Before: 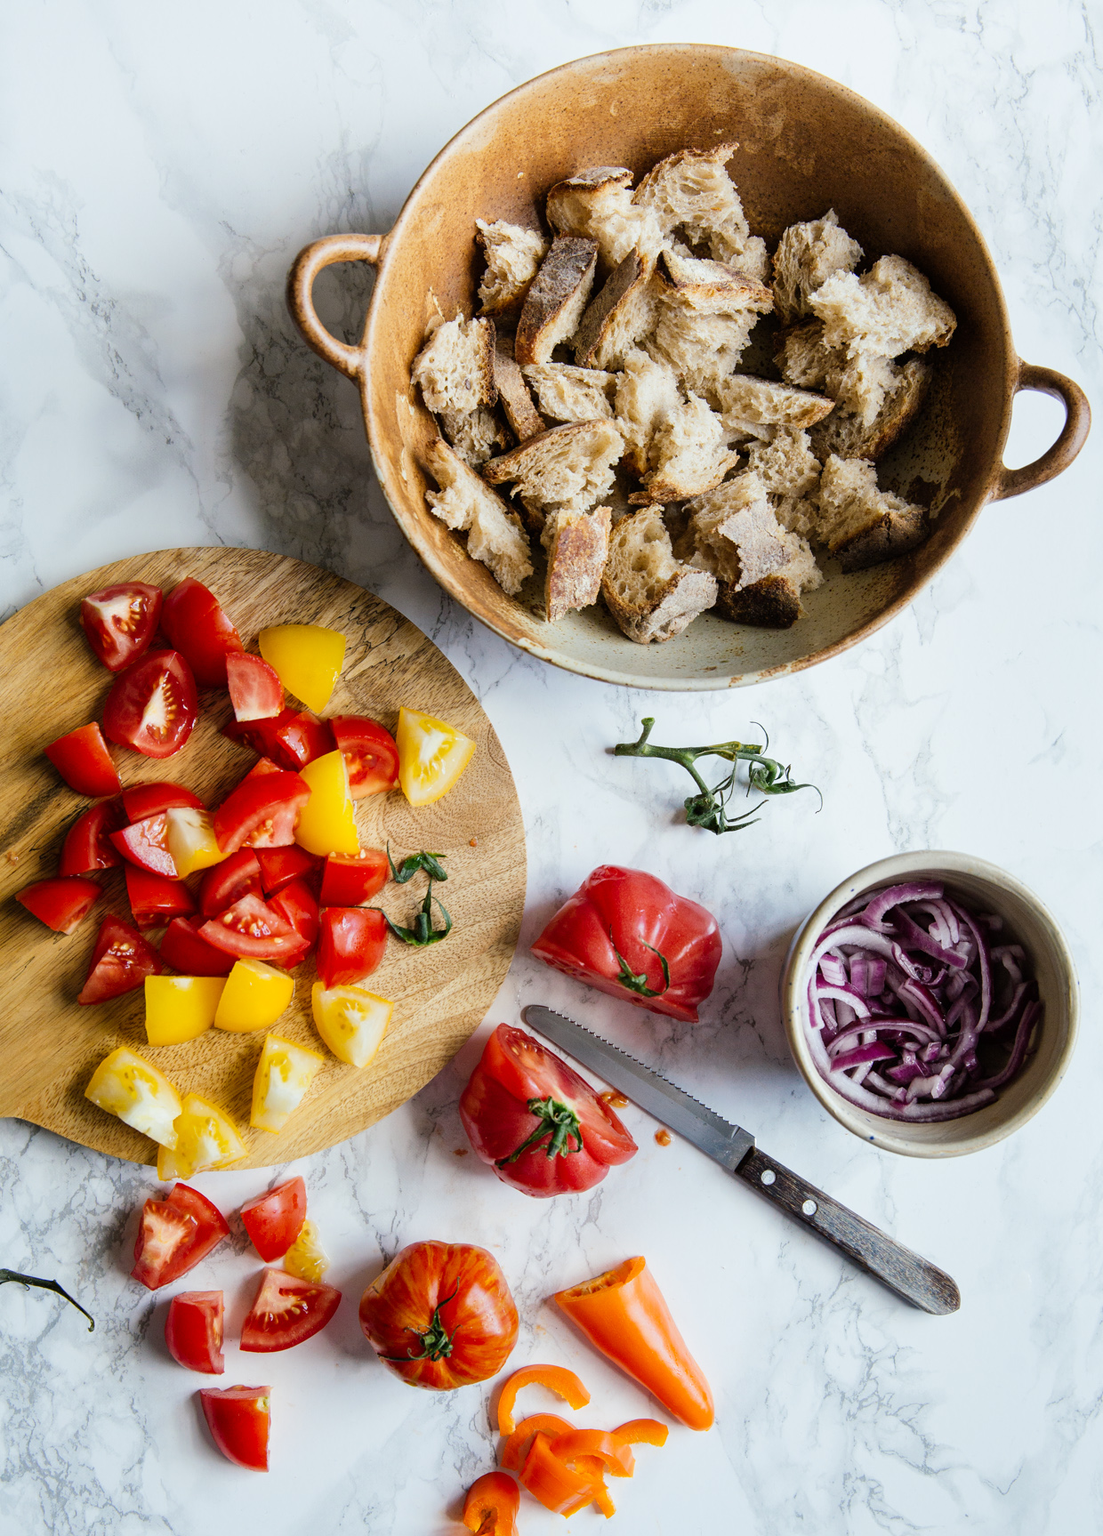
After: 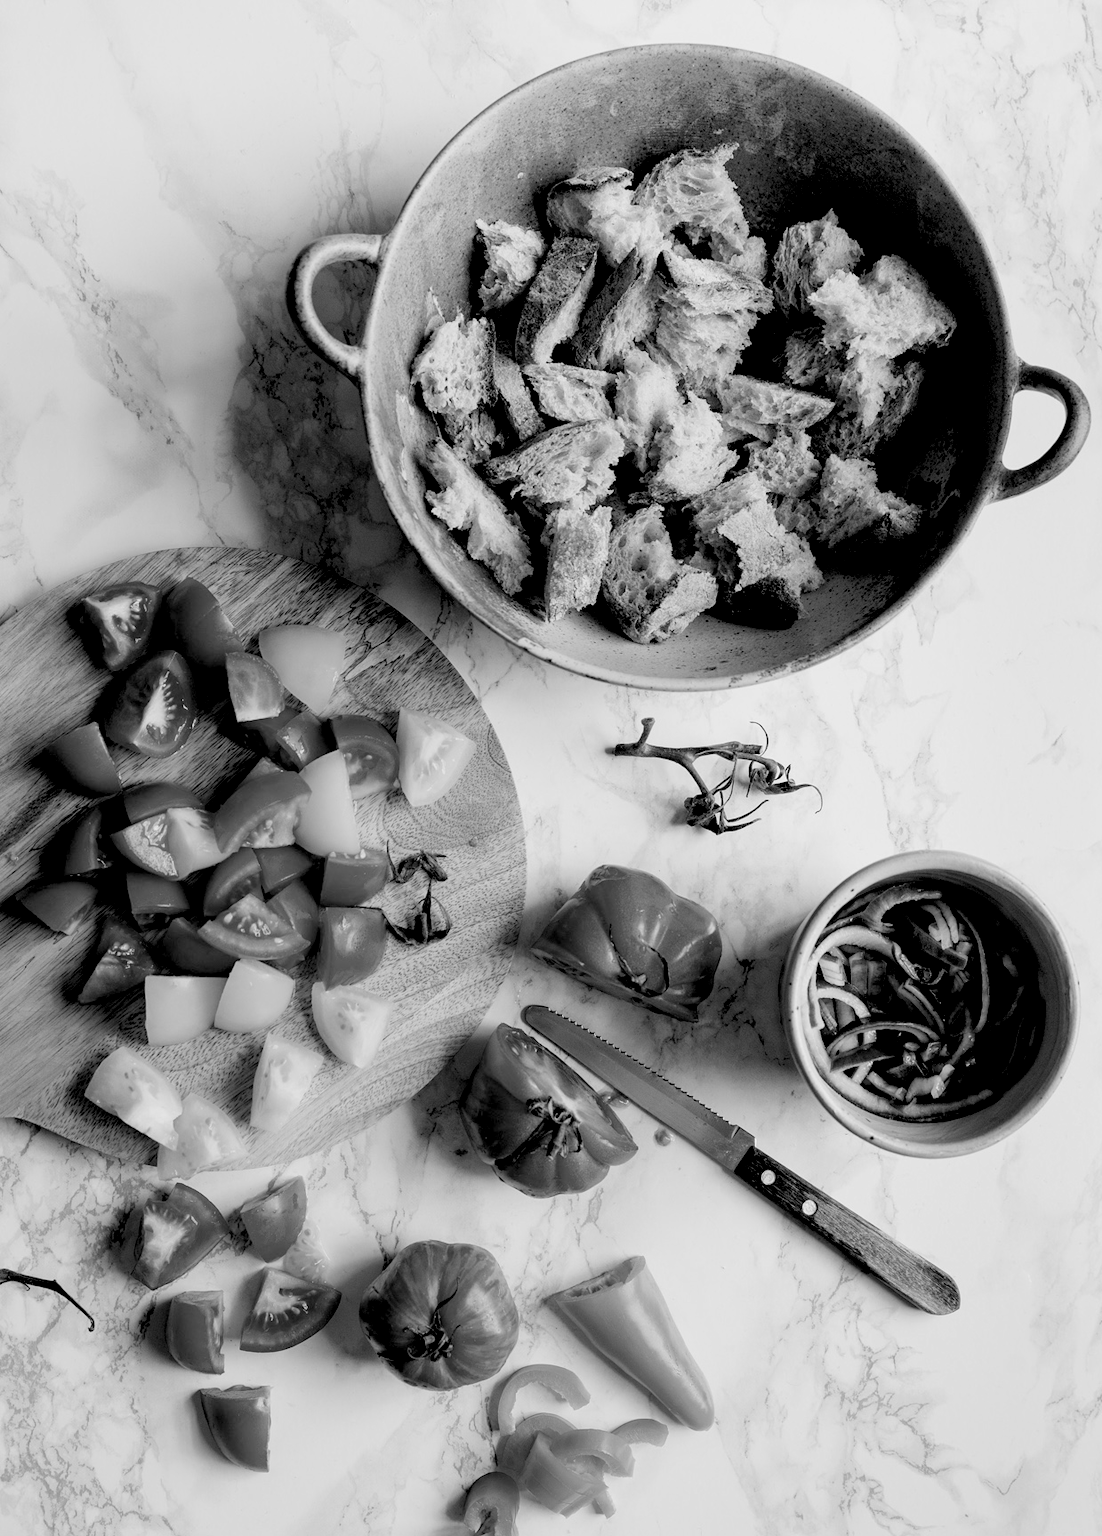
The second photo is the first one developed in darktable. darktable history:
exposure: black level correction 0.029, exposure -0.073 EV, compensate highlight preservation false
monochrome: on, module defaults
white balance: red 0.98, blue 1.034
